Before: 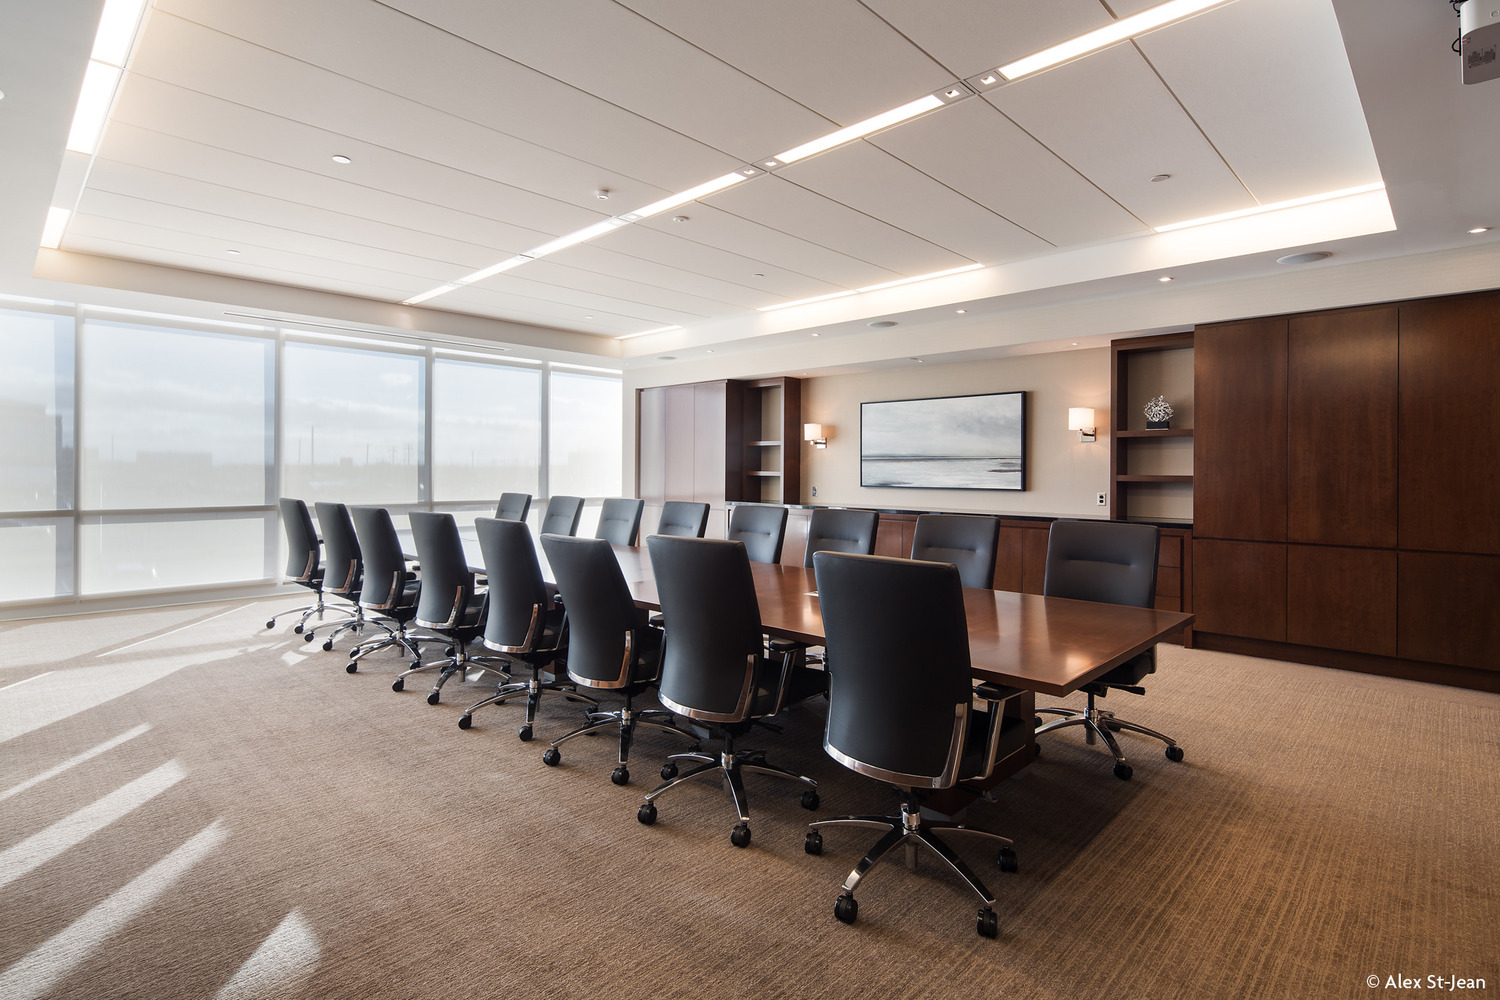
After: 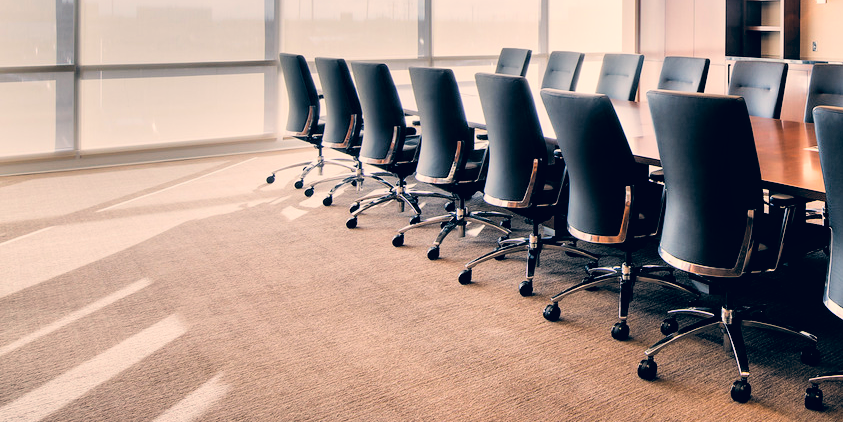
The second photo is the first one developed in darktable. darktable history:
crop: top 44.539%, right 43.764%, bottom 13.254%
local contrast: highlights 104%, shadows 101%, detail 119%, midtone range 0.2
color correction: highlights a* 10.34, highlights b* 14.37, shadows a* -9.91, shadows b* -15.09
exposure: black level correction 0, exposure 0.701 EV, compensate exposure bias true, compensate highlight preservation false
tone equalizer: edges refinement/feathering 500, mask exposure compensation -1.57 EV, preserve details no
shadows and highlights: soften with gaussian
filmic rgb: black relative exposure -5.14 EV, white relative exposure 3.99 EV, threshold 3.04 EV, hardness 2.89, contrast 1.185, highlights saturation mix -30.64%, color science v6 (2022), enable highlight reconstruction true
